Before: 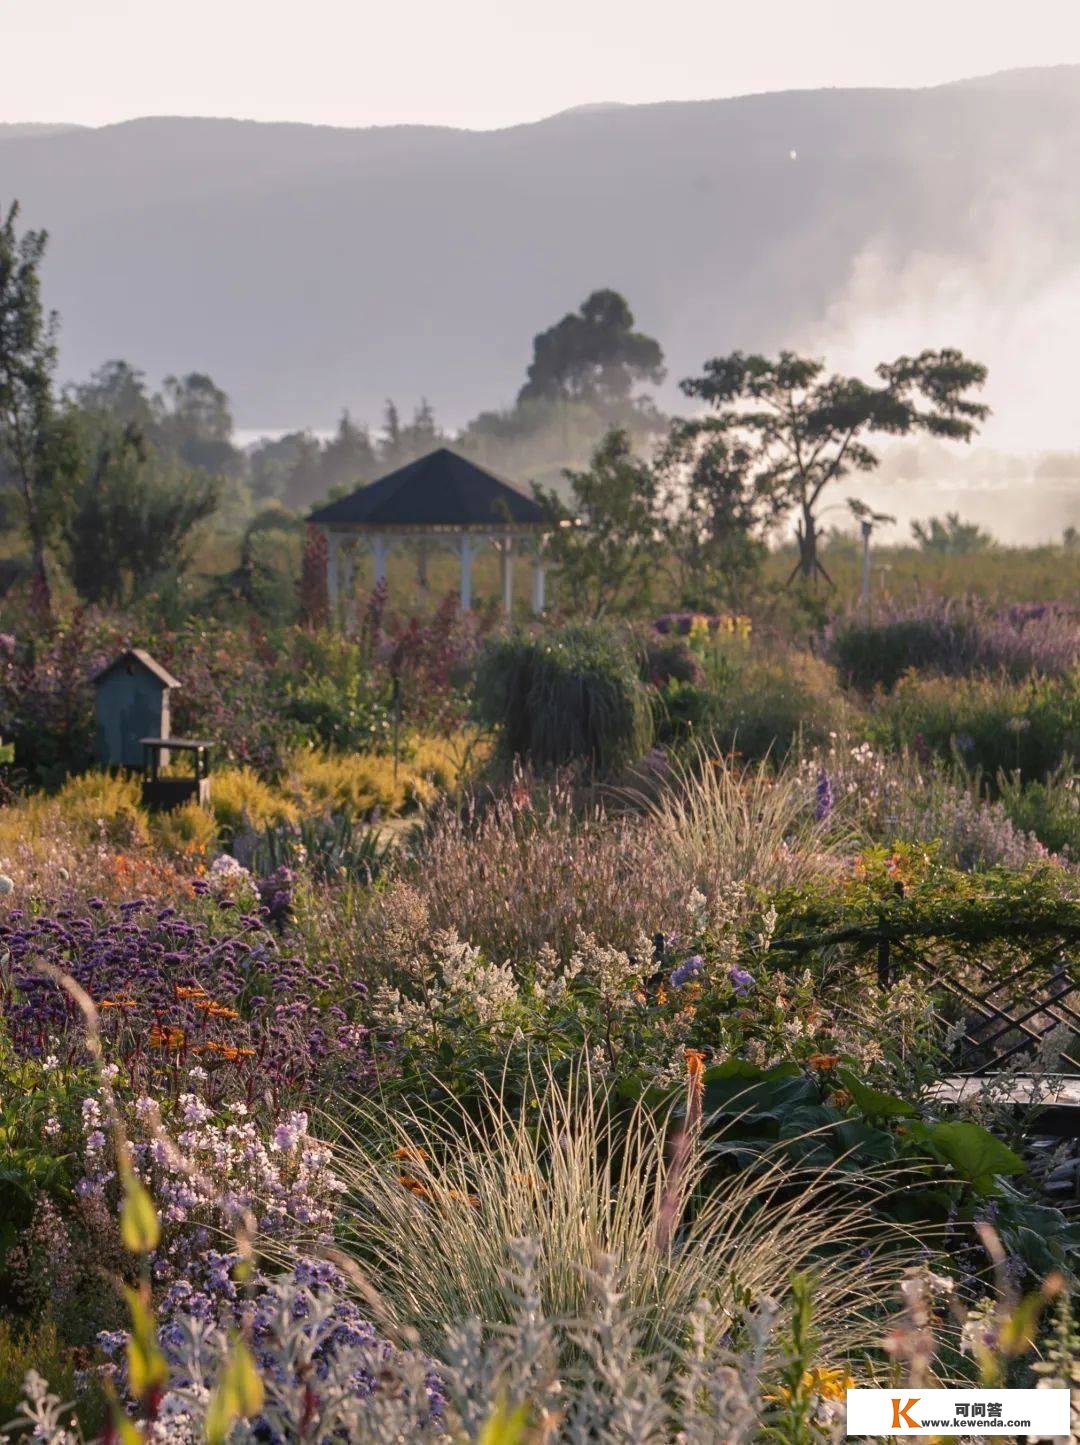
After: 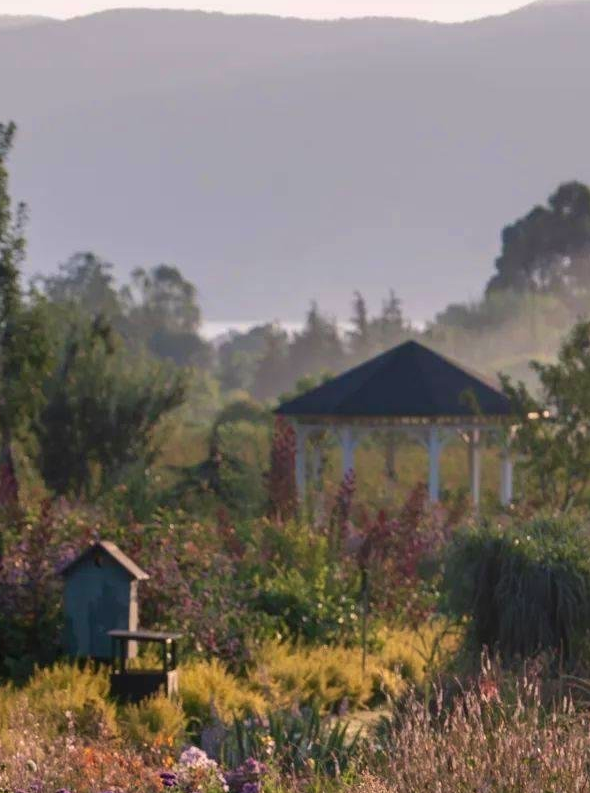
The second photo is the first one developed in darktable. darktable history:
velvia: on, module defaults
crop and rotate: left 3.047%, top 7.509%, right 42.236%, bottom 37.598%
